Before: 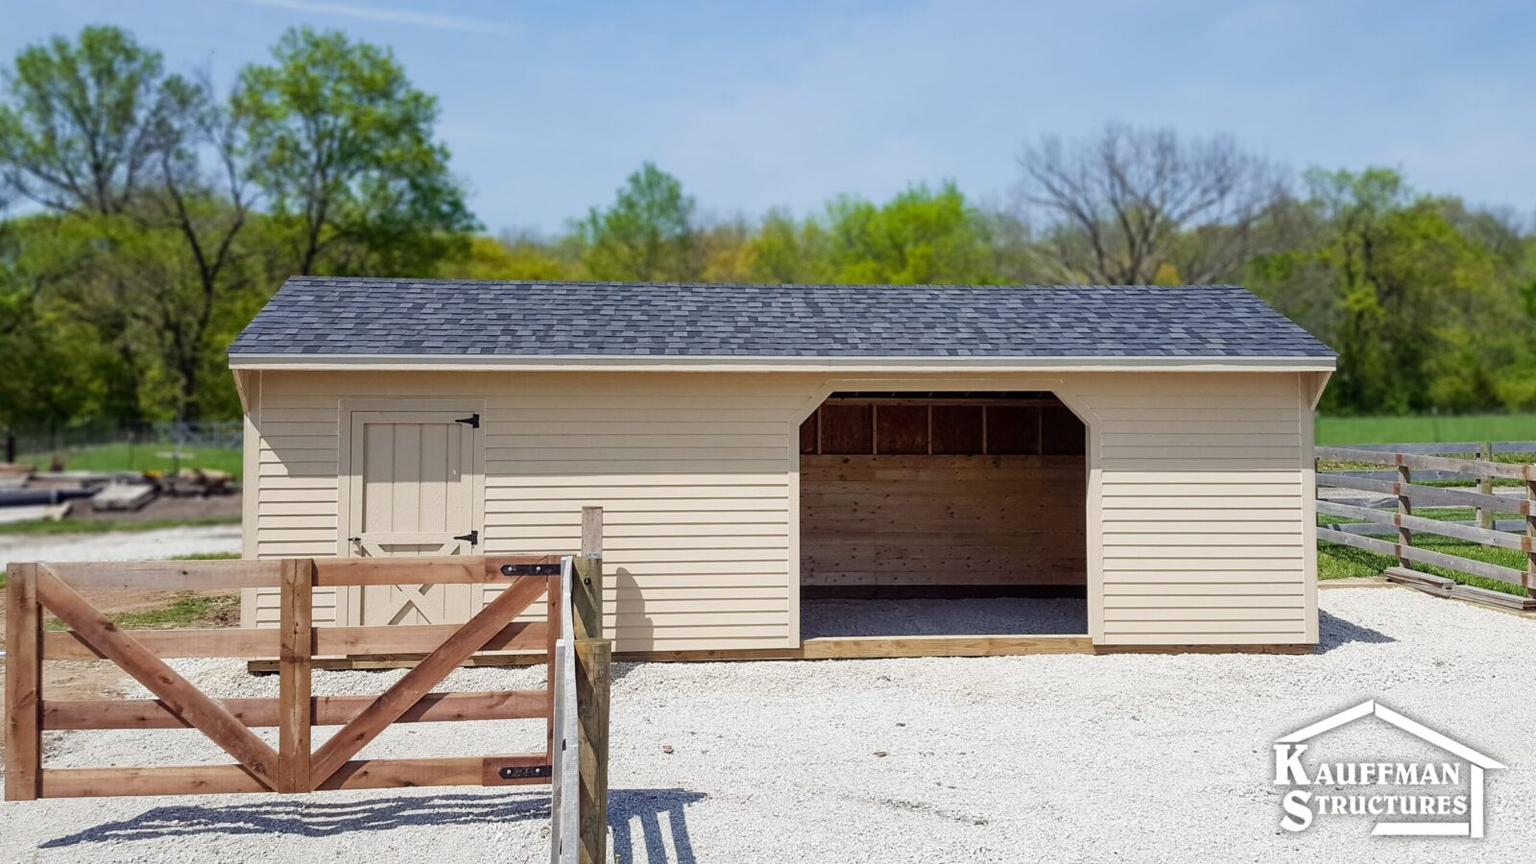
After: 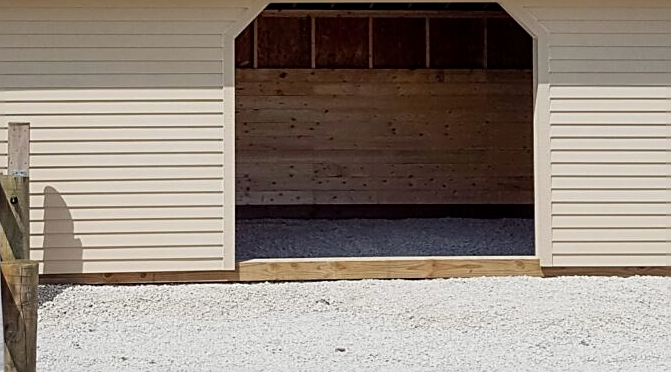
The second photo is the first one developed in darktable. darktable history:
exposure: black level correction 0.002, exposure -0.205 EV, compensate exposure bias true, compensate highlight preservation false
color calibration: illuminant same as pipeline (D50), adaptation none (bypass), x 0.331, y 0.333, temperature 5014.22 K
sharpen: on, module defaults
crop: left 37.423%, top 45.054%, right 20.588%, bottom 13.506%
tone curve: curves: ch0 [(0, 0) (0.003, 0.003) (0.011, 0.011) (0.025, 0.025) (0.044, 0.045) (0.069, 0.07) (0.1, 0.1) (0.136, 0.137) (0.177, 0.179) (0.224, 0.226) (0.277, 0.279) (0.335, 0.338) (0.399, 0.402) (0.468, 0.472) (0.543, 0.547) (0.623, 0.628) (0.709, 0.715) (0.801, 0.807) (0.898, 0.902) (1, 1)], color space Lab, independent channels, preserve colors none
